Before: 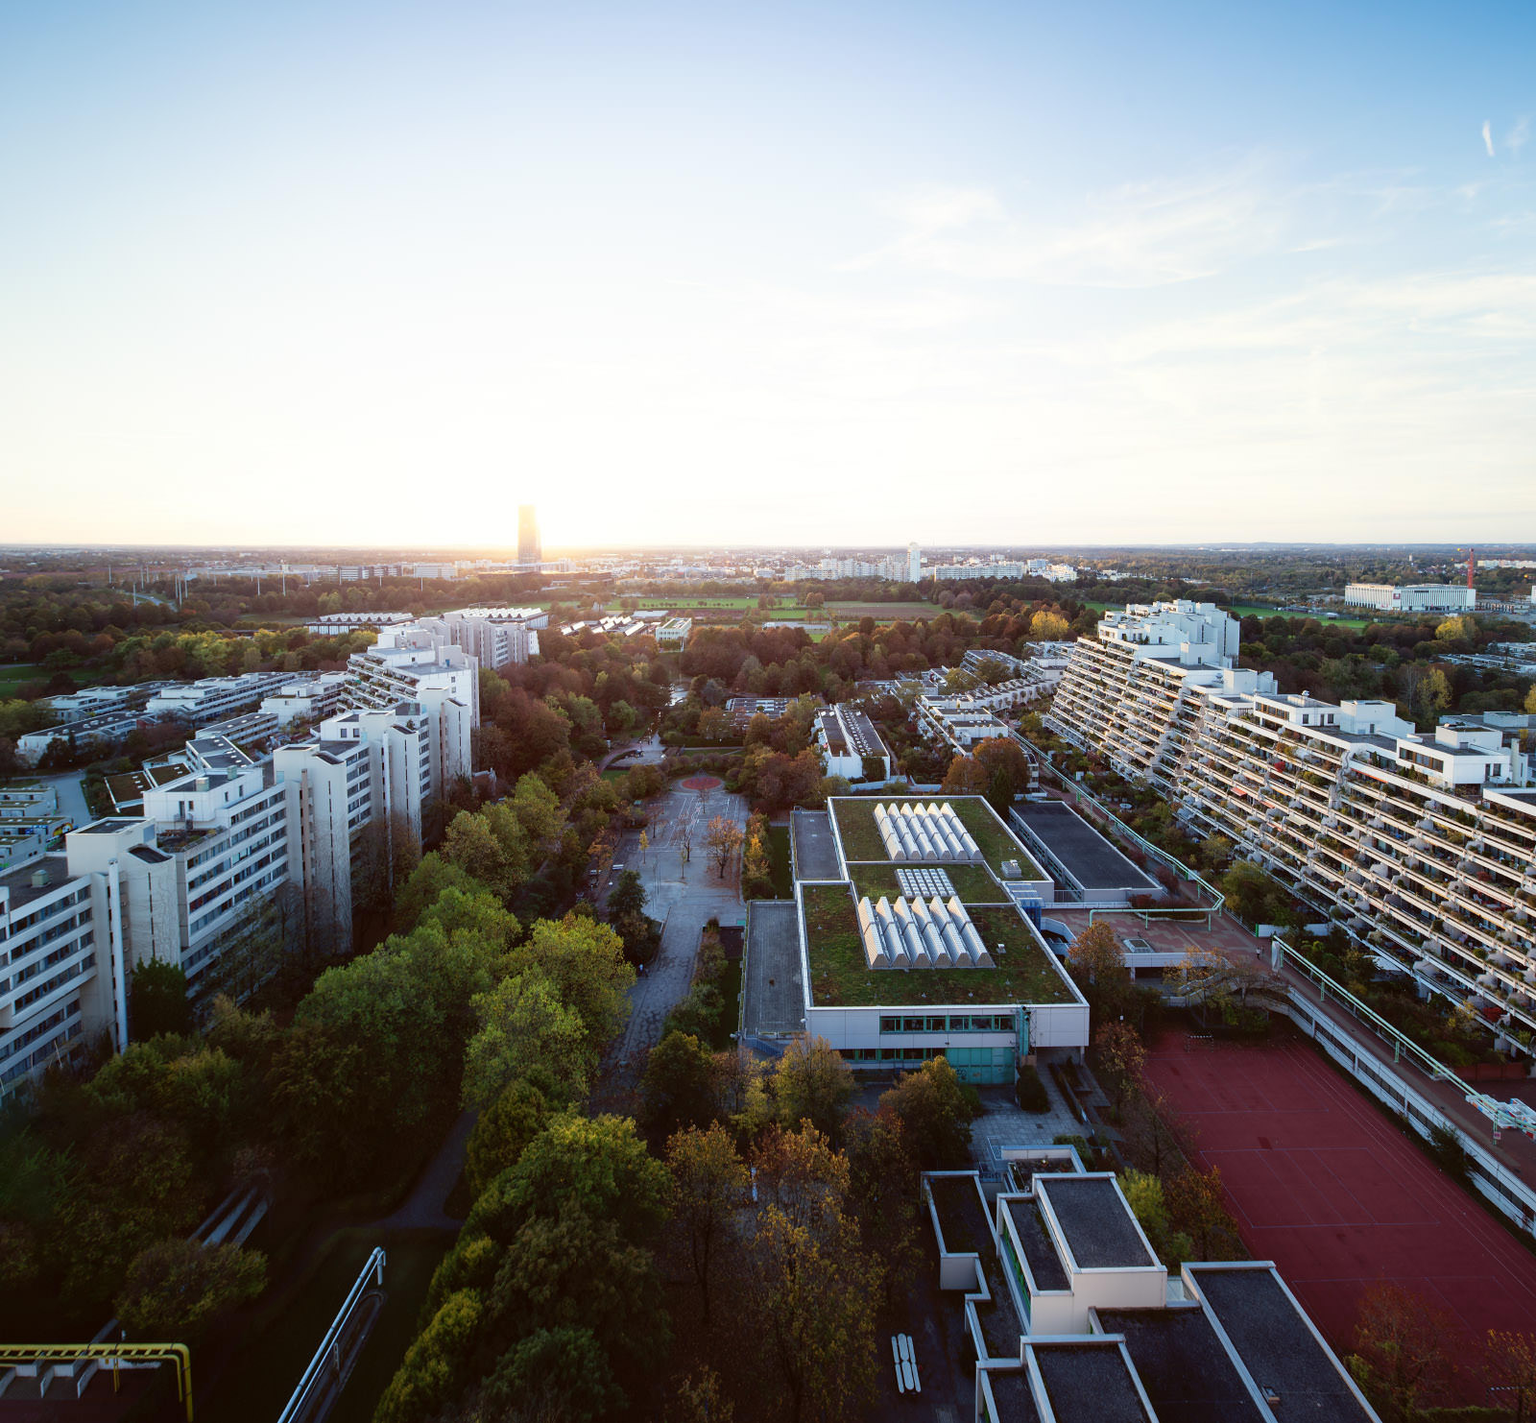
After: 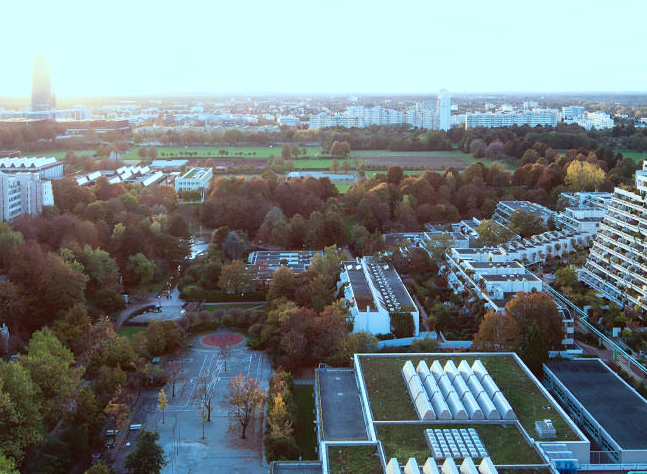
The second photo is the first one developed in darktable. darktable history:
crop: left 31.751%, top 32.172%, right 27.8%, bottom 35.83%
color correction: highlights a* -11.71, highlights b* -15.58
base curve: curves: ch0 [(0, 0) (0.472, 0.508) (1, 1)]
